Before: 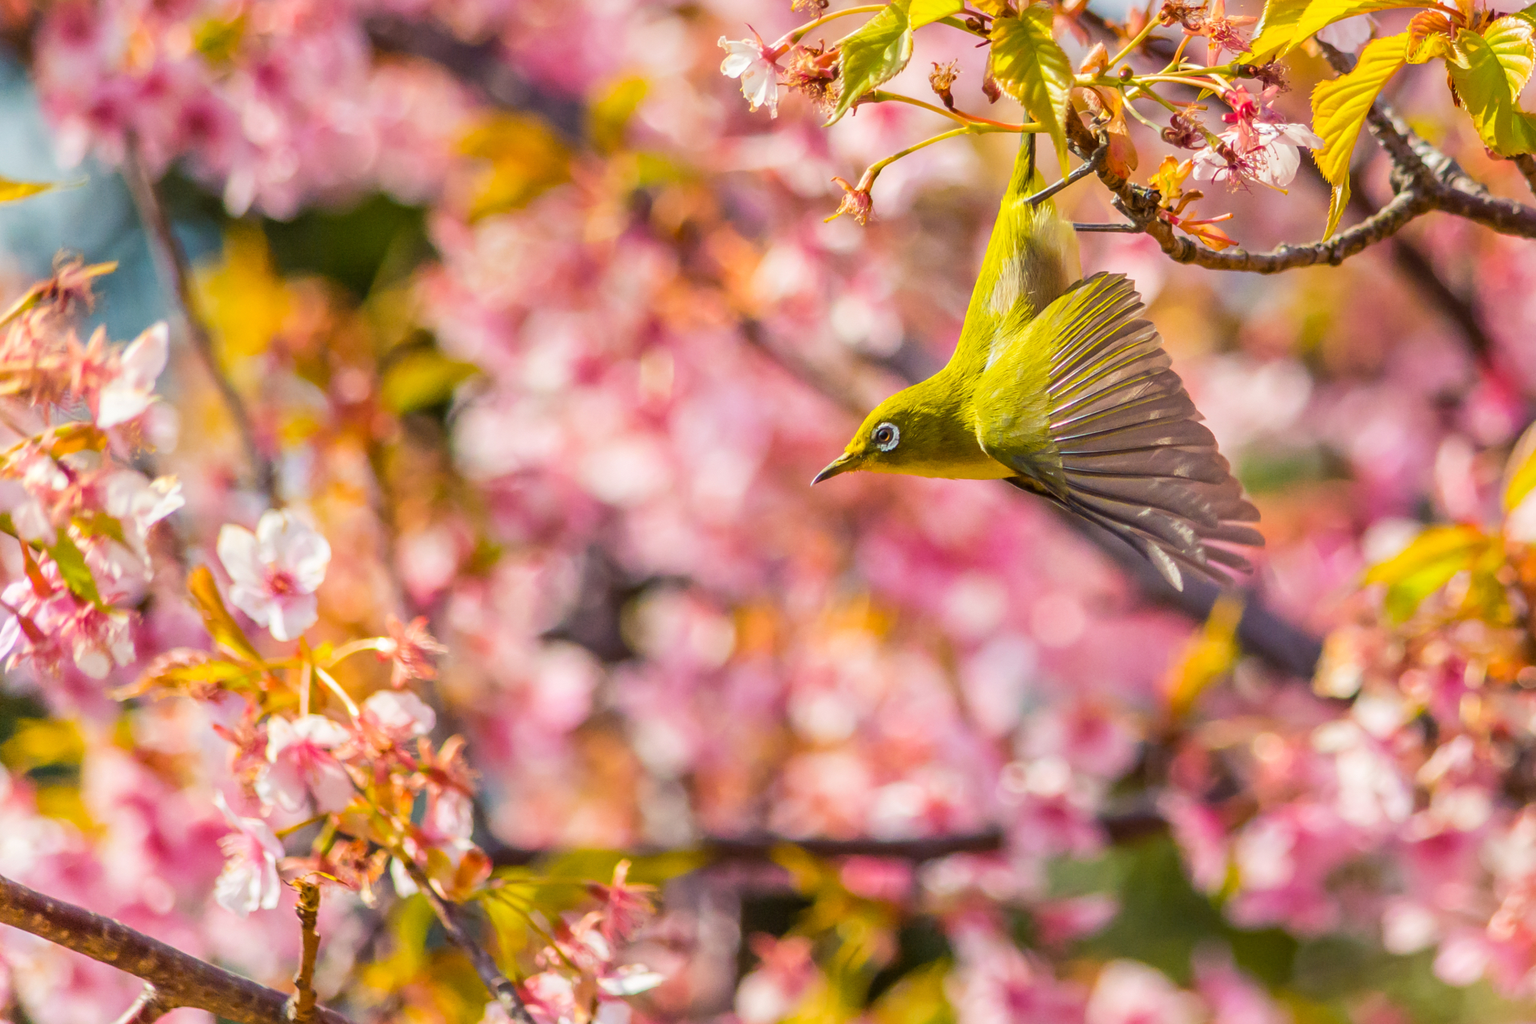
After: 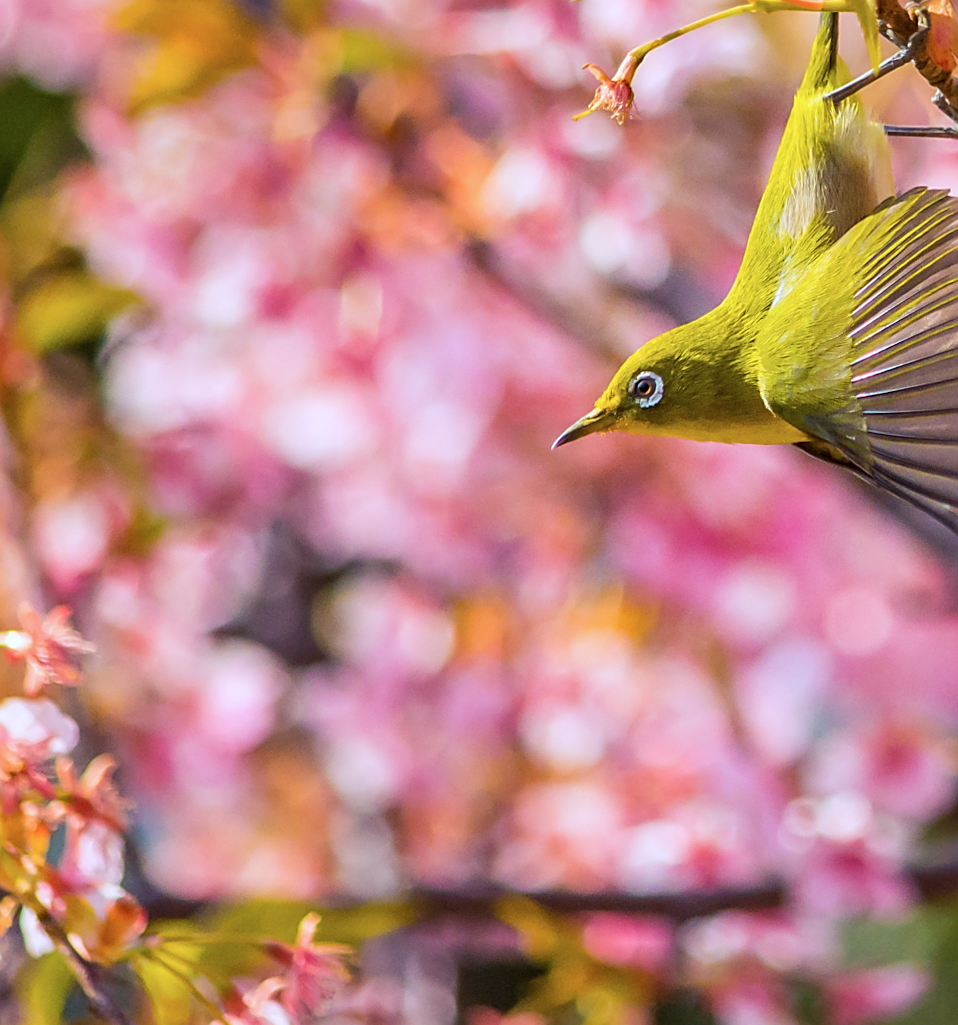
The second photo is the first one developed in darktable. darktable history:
rotate and perspective: rotation 0.8°, automatic cropping off
crop and rotate: angle 0.02°, left 24.353%, top 13.219%, right 26.156%, bottom 8.224%
sharpen: on, module defaults
color calibration: illuminant as shot in camera, x 0.37, y 0.382, temperature 4313.32 K
